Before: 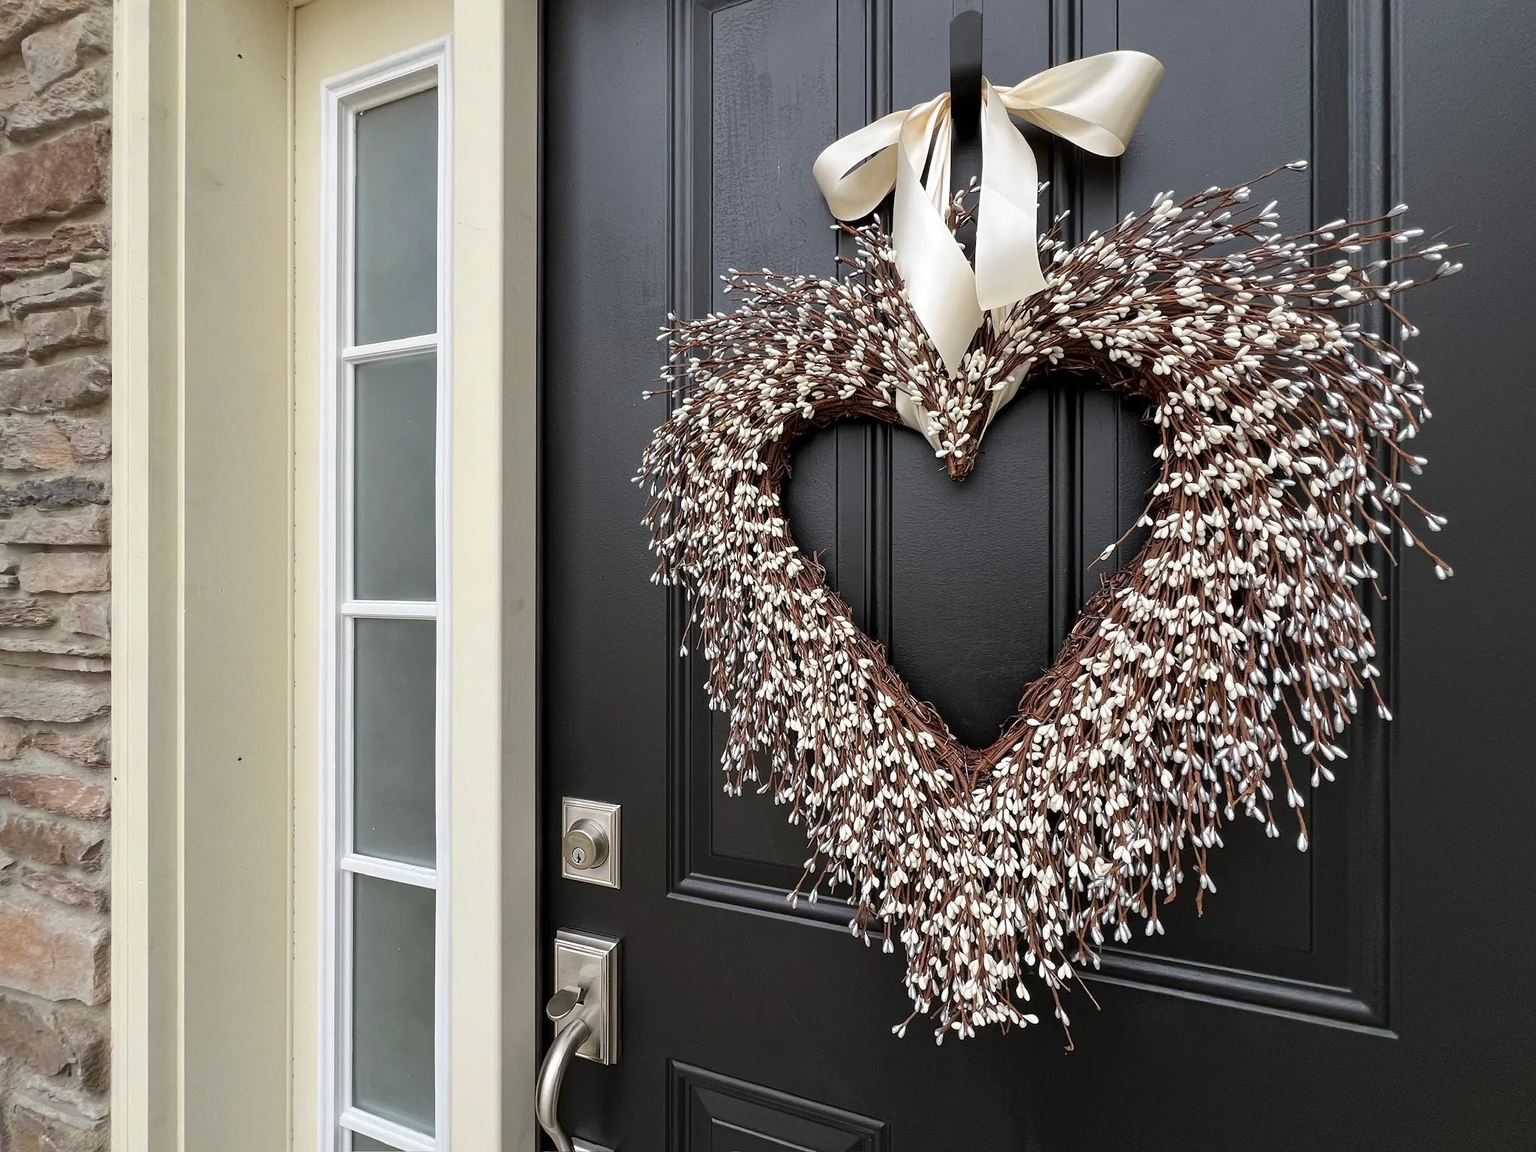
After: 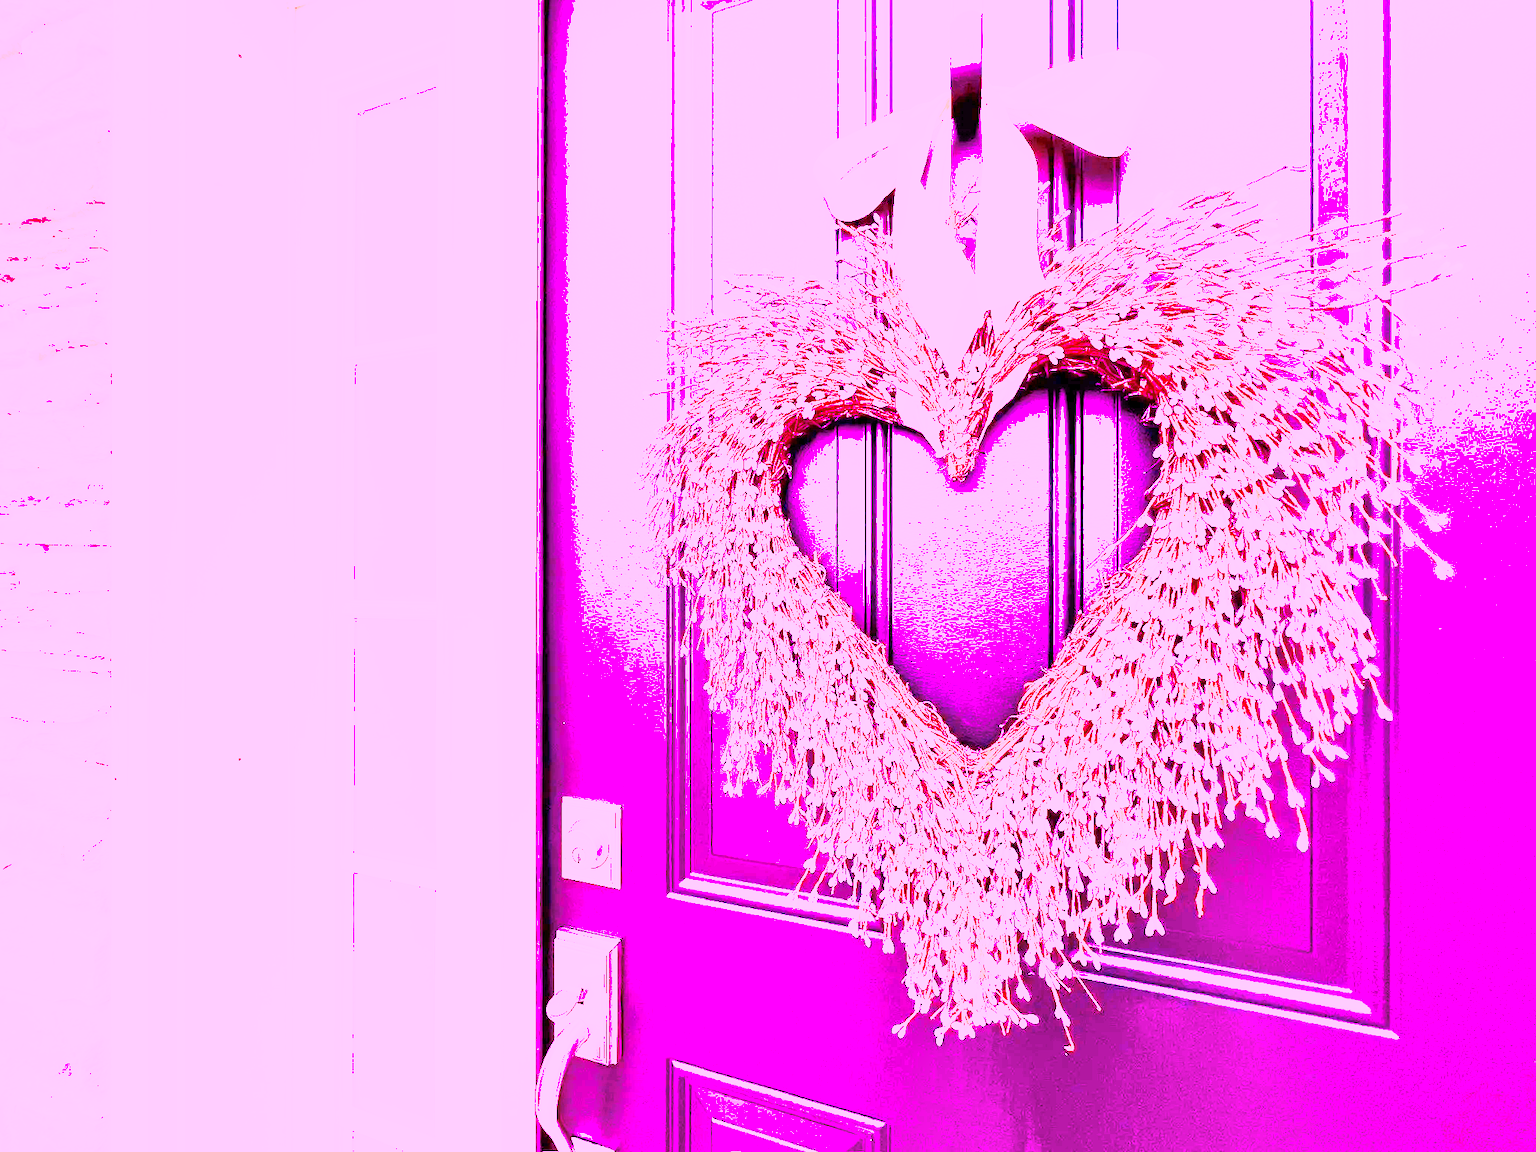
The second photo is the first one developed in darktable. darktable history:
white balance: red 8, blue 8
shadows and highlights: on, module defaults
graduated density: density 0.38 EV, hardness 21%, rotation -6.11°, saturation 32%
